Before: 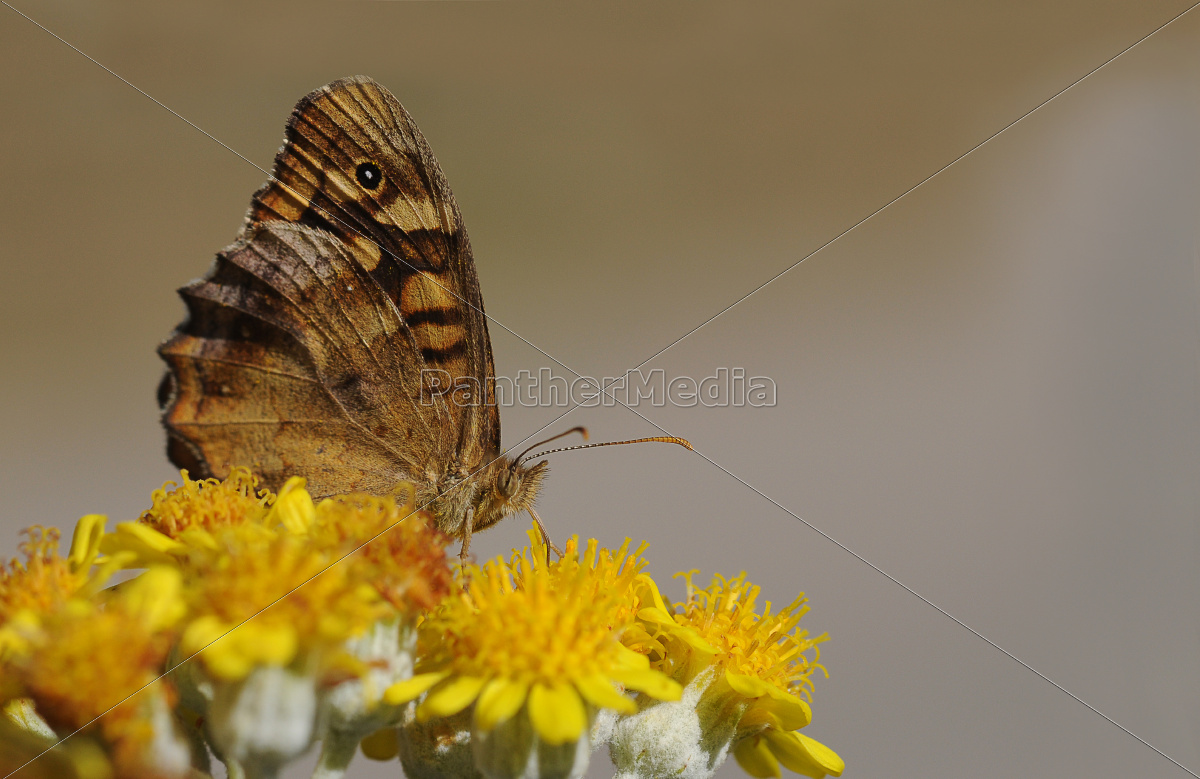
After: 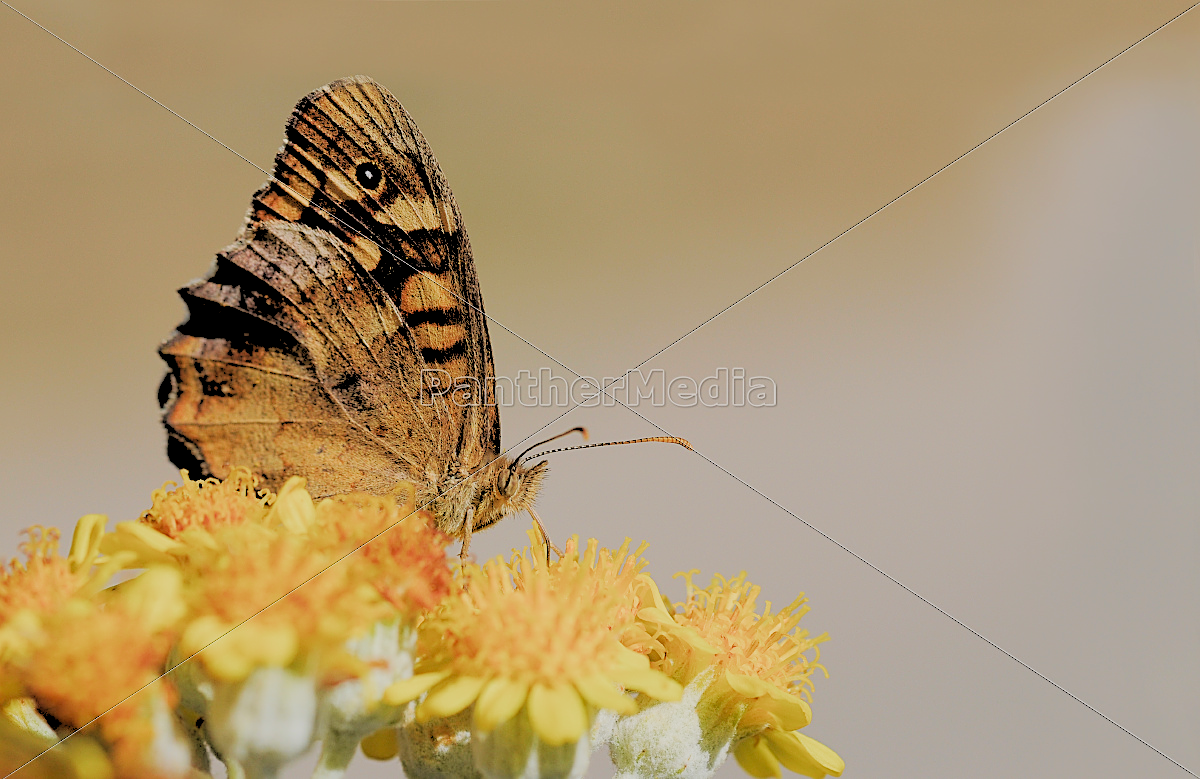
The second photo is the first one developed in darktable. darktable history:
sharpen: on, module defaults
filmic rgb: black relative exposure -13 EV, threshold 3 EV, target white luminance 85%, hardness 6.3, latitude 42.11%, contrast 0.858, shadows ↔ highlights balance 8.63%, color science v4 (2020), enable highlight reconstruction true
exposure: exposure 0.574 EV, compensate highlight preservation false
rgb levels: levels [[0.027, 0.429, 0.996], [0, 0.5, 1], [0, 0.5, 1]]
